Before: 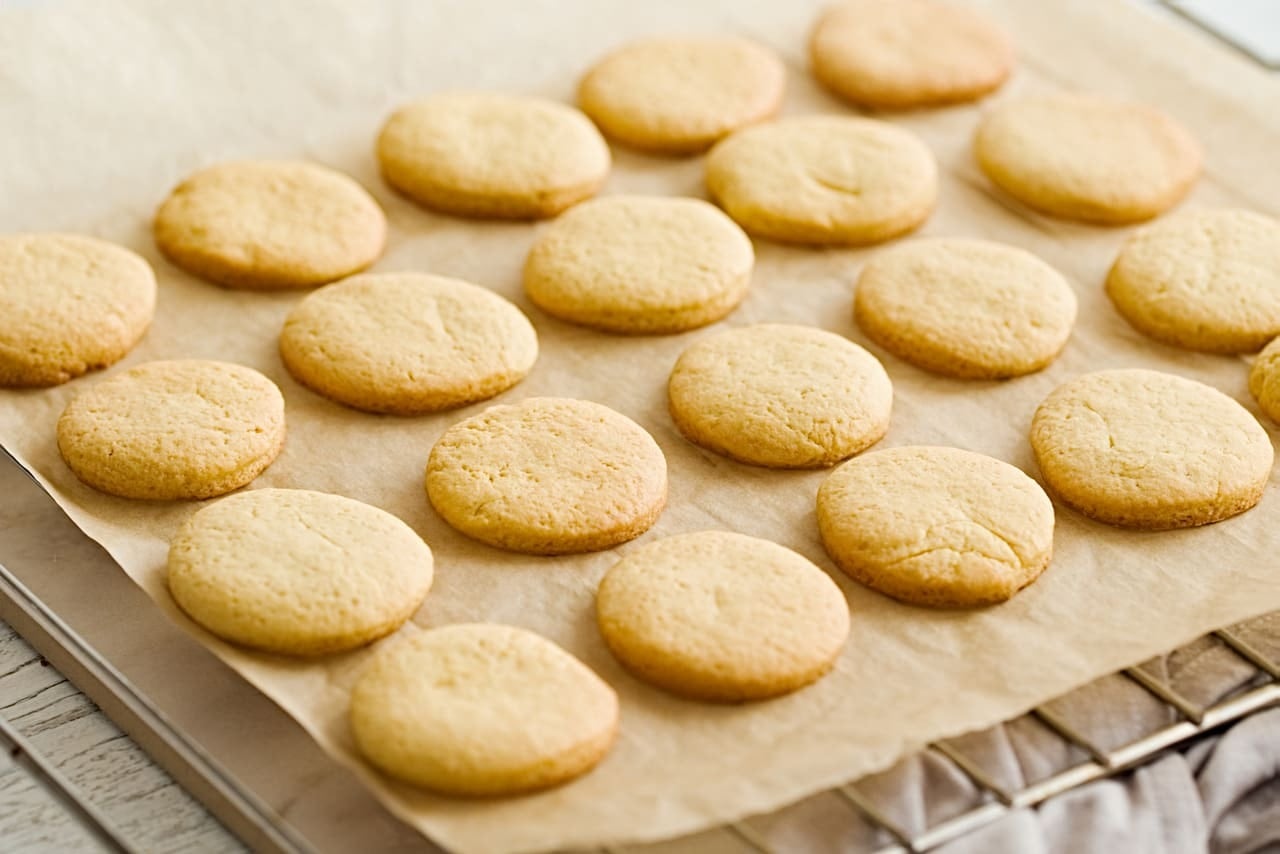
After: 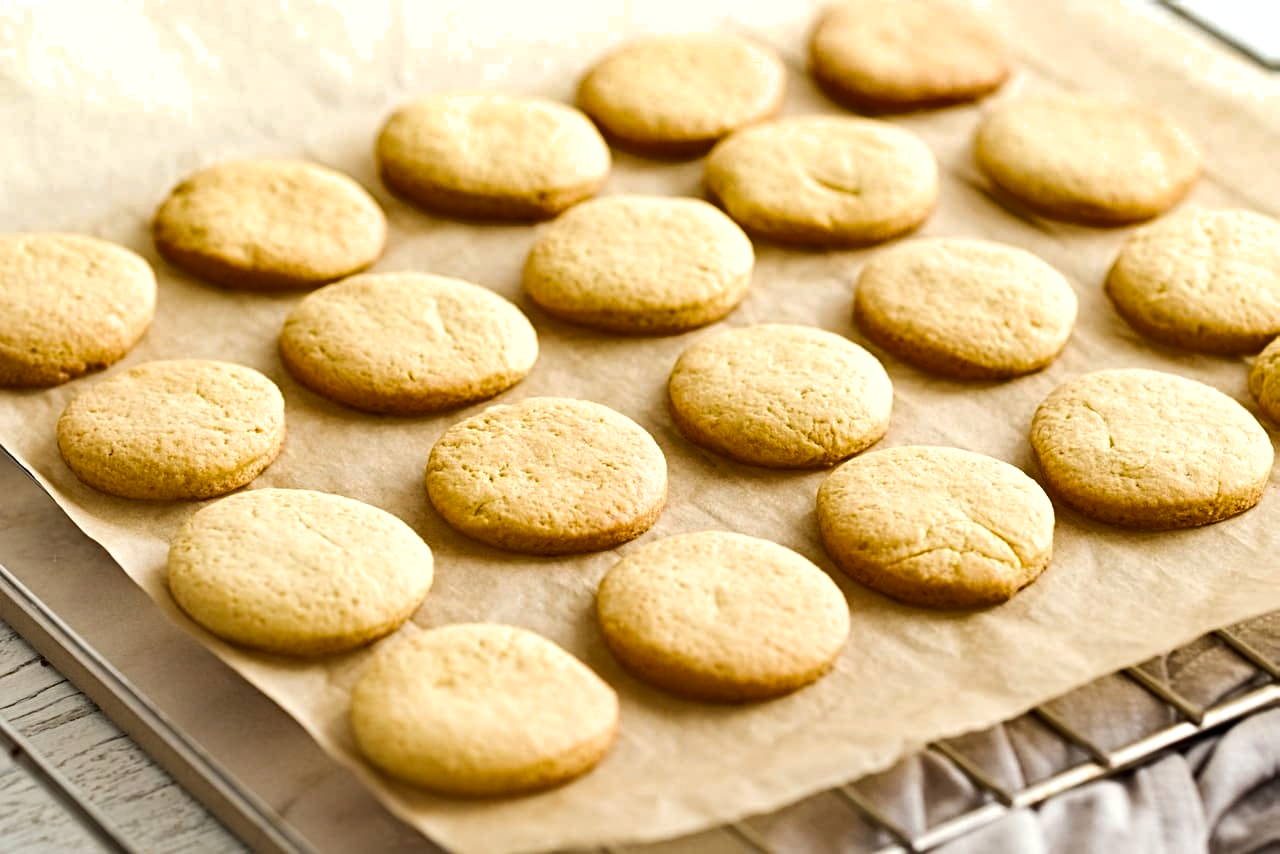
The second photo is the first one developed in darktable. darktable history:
tone equalizer: -8 EV -0.417 EV, -7 EV -0.389 EV, -6 EV -0.333 EV, -5 EV -0.222 EV, -3 EV 0.222 EV, -2 EV 0.333 EV, -1 EV 0.389 EV, +0 EV 0.417 EV, edges refinement/feathering 500, mask exposure compensation -1.57 EV, preserve details no
shadows and highlights: soften with gaussian
